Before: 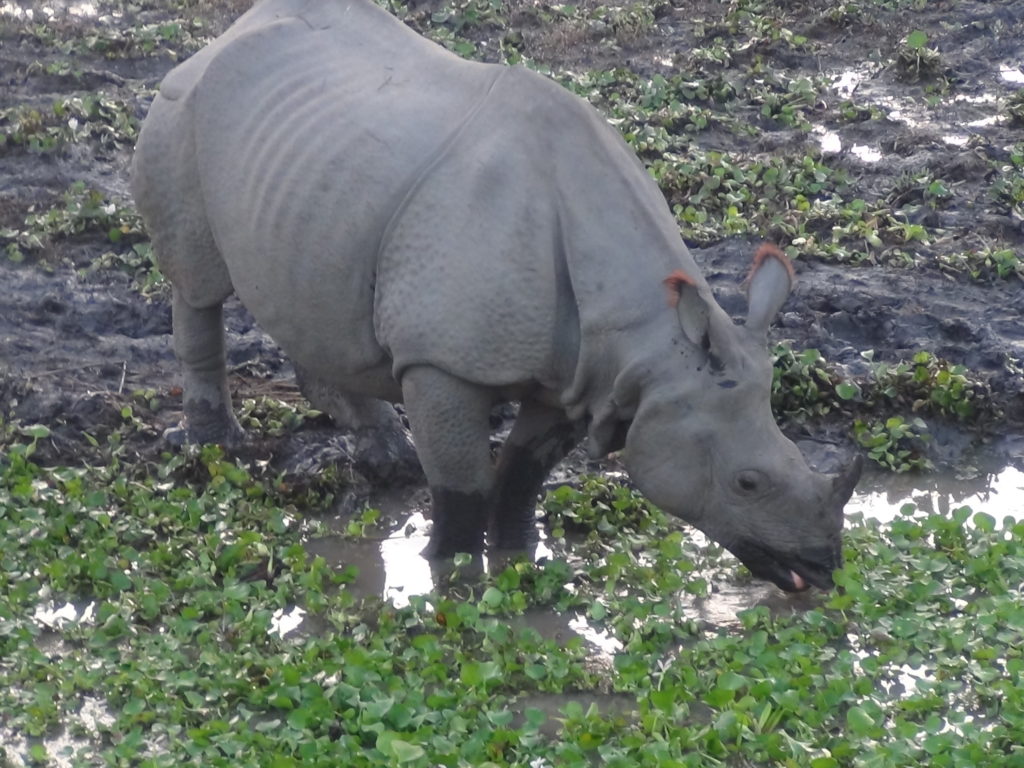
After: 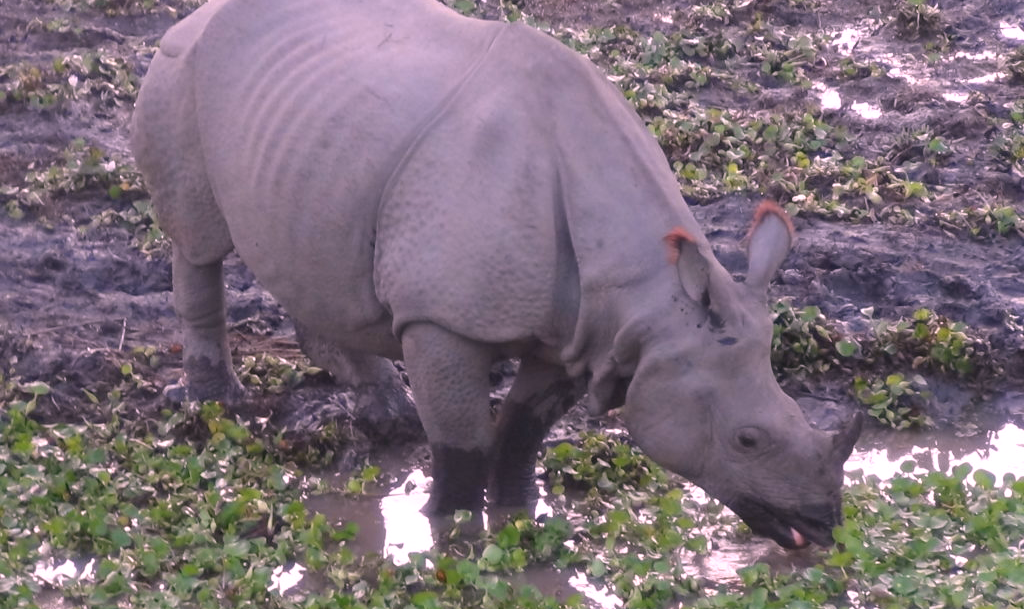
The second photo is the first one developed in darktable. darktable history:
white balance: red 1.188, blue 1.11
crop and rotate: top 5.667%, bottom 14.937%
